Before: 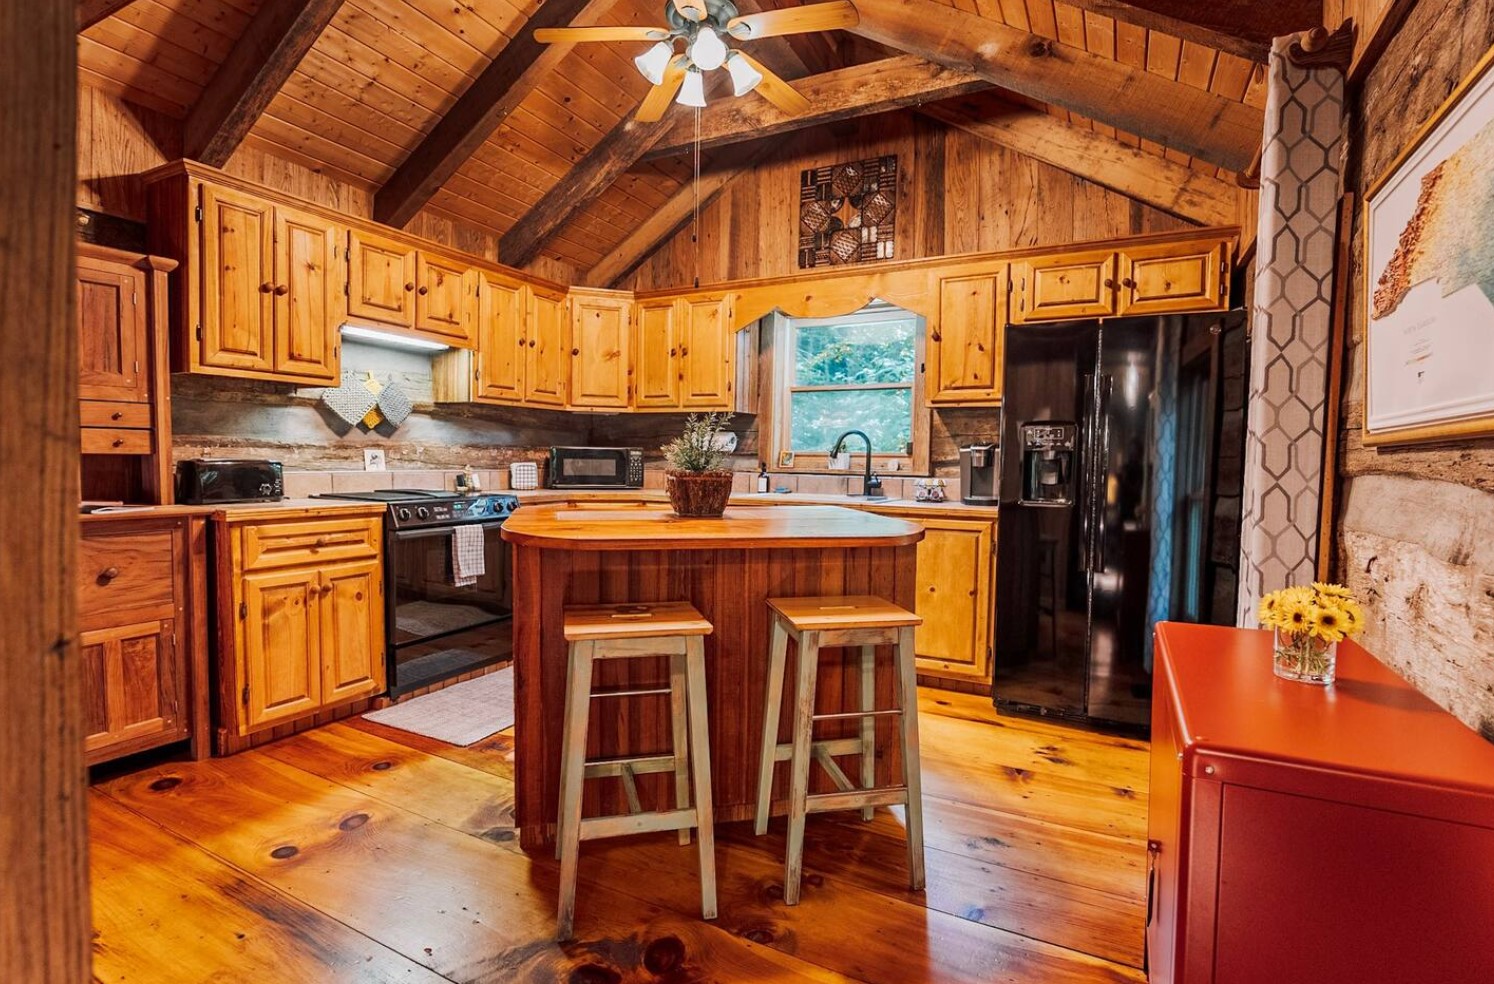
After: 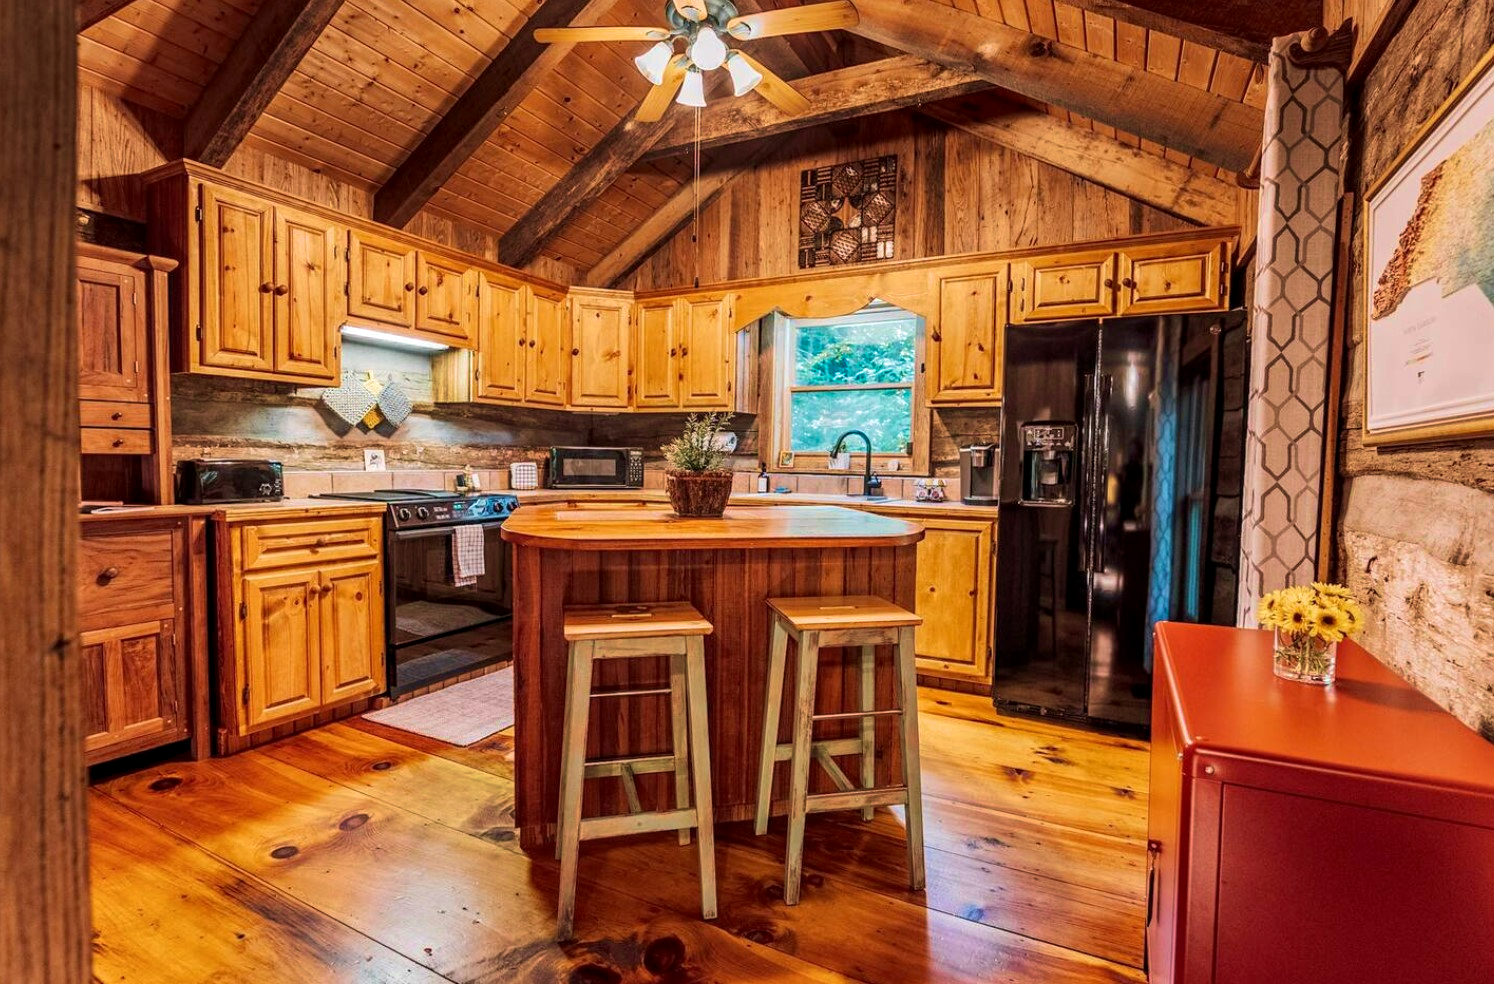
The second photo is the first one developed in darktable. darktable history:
local contrast: on, module defaults
velvia: strength 55.7%
